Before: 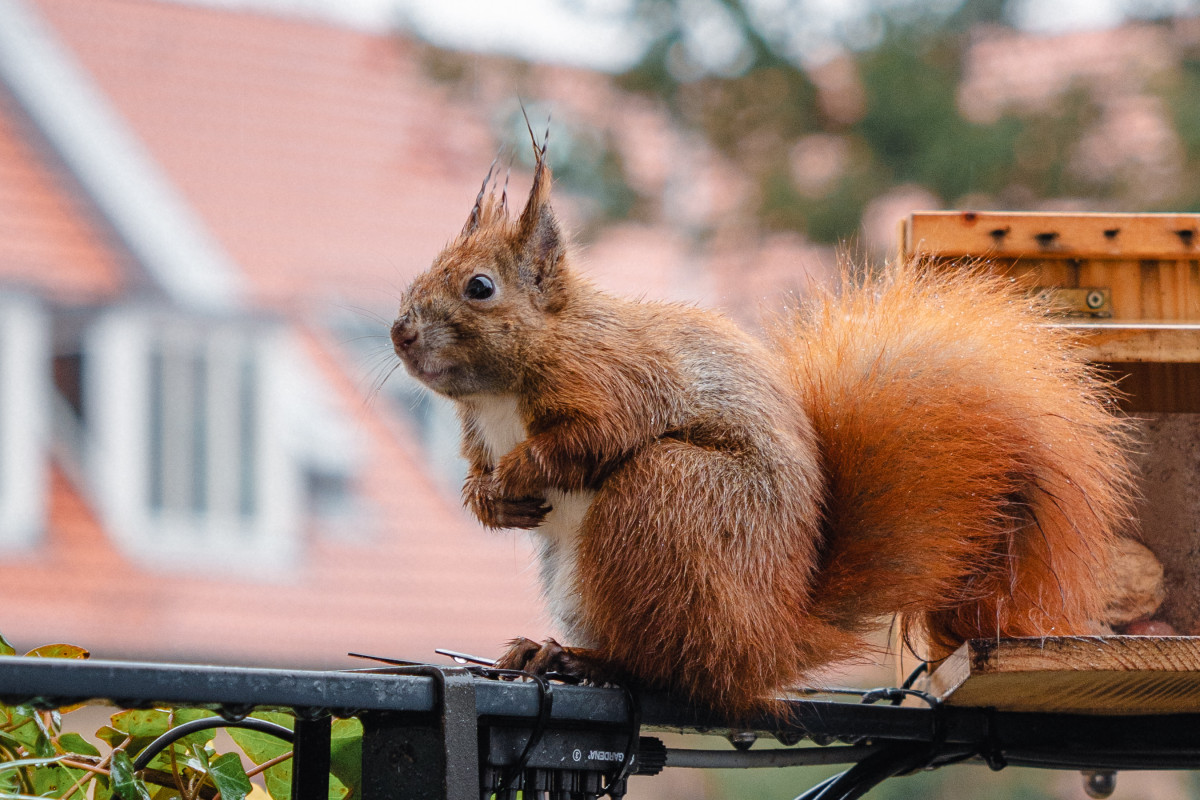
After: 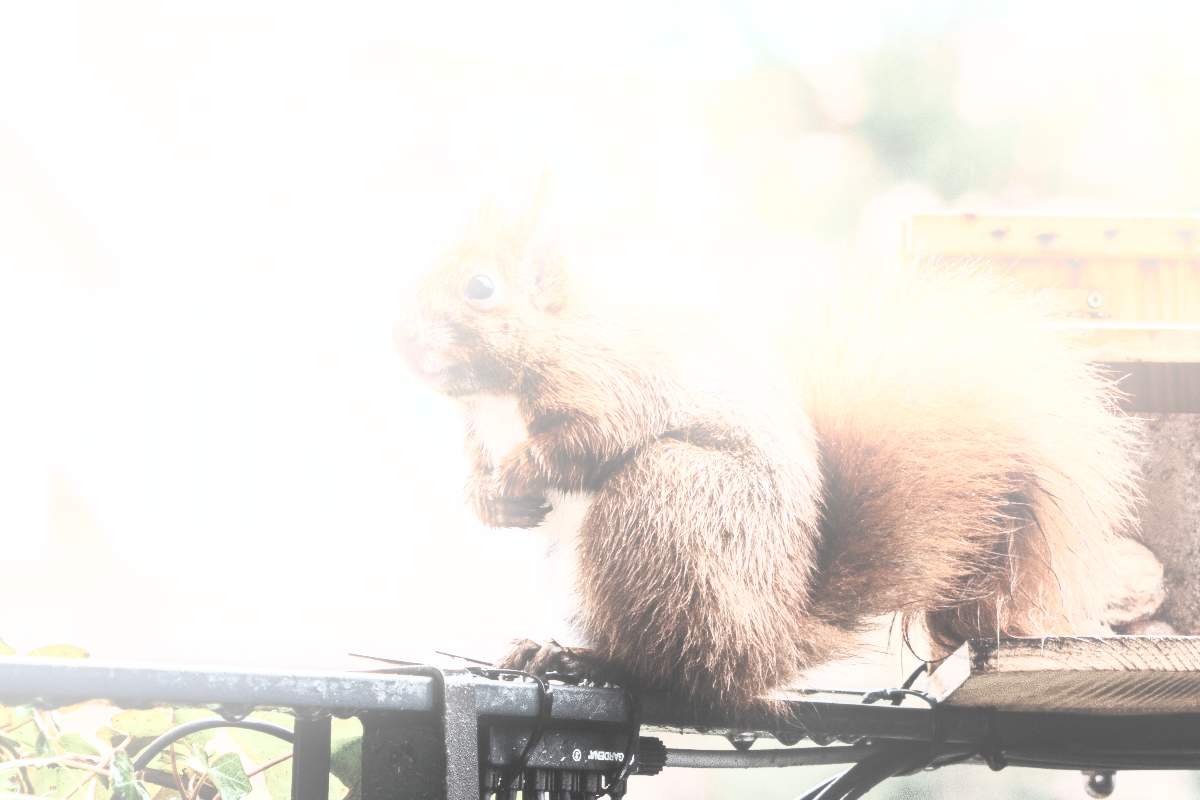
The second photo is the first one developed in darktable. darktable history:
base curve: curves: ch0 [(0, 0) (0.028, 0.03) (0.121, 0.232) (0.46, 0.748) (0.859, 0.968) (1, 1)], preserve colors none
color correction: saturation 0.3
tone equalizer: -8 EV -0.417 EV, -7 EV -0.389 EV, -6 EV -0.333 EV, -5 EV -0.222 EV, -3 EV 0.222 EV, -2 EV 0.333 EV, -1 EV 0.389 EV, +0 EV 0.417 EV, edges refinement/feathering 500, mask exposure compensation -1.57 EV, preserve details no
bloom: on, module defaults
contrast brightness saturation: contrast 0.39, brightness 0.53
soften: size 10%, saturation 50%, brightness 0.2 EV, mix 10%
